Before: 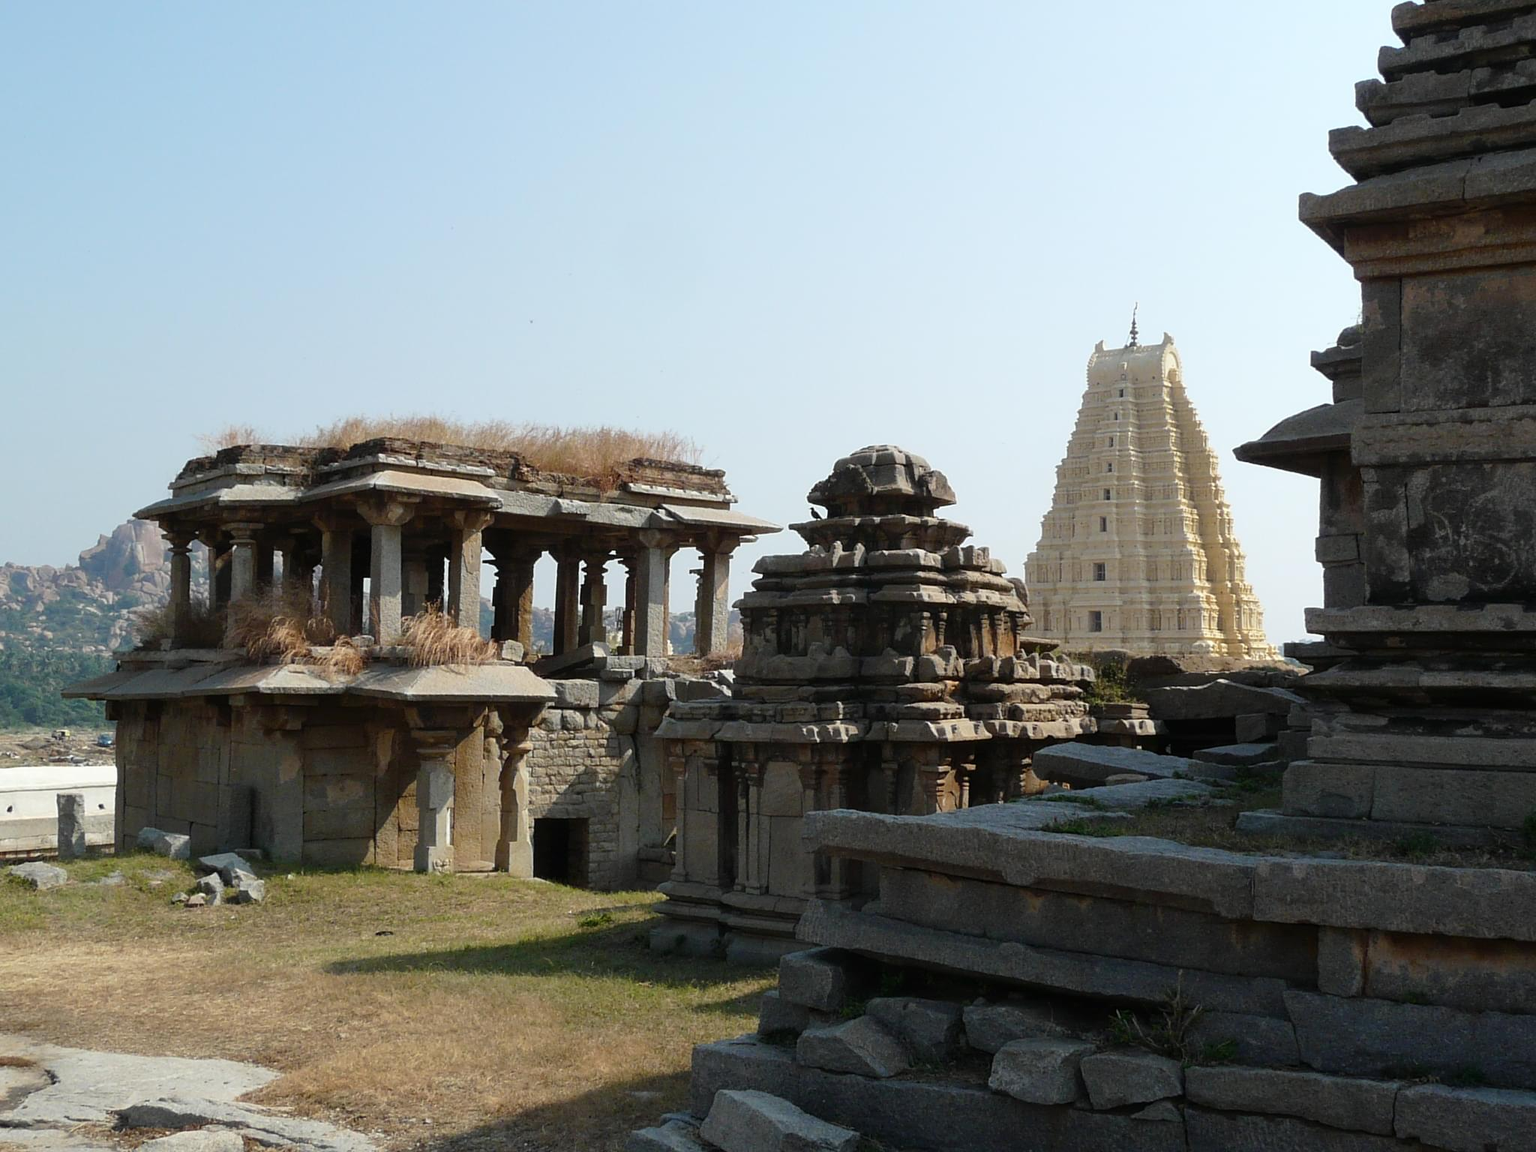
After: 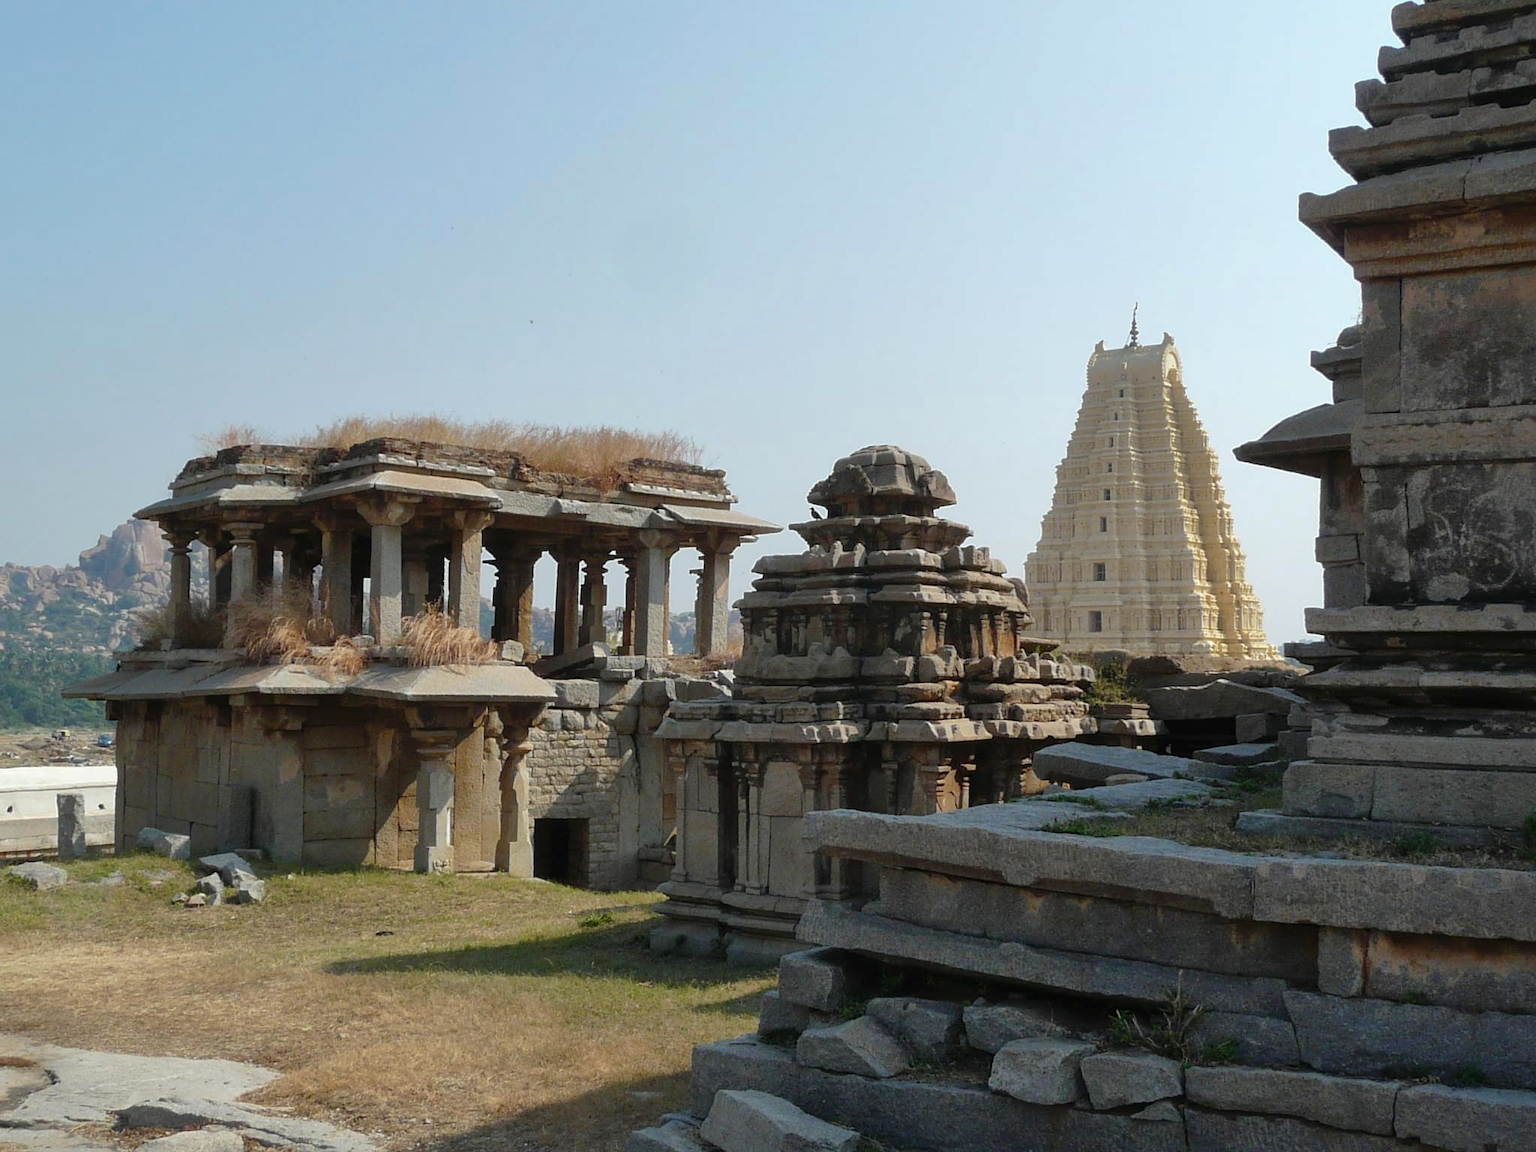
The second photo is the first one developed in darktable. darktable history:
shadows and highlights: highlights color adjustment 41.73%
